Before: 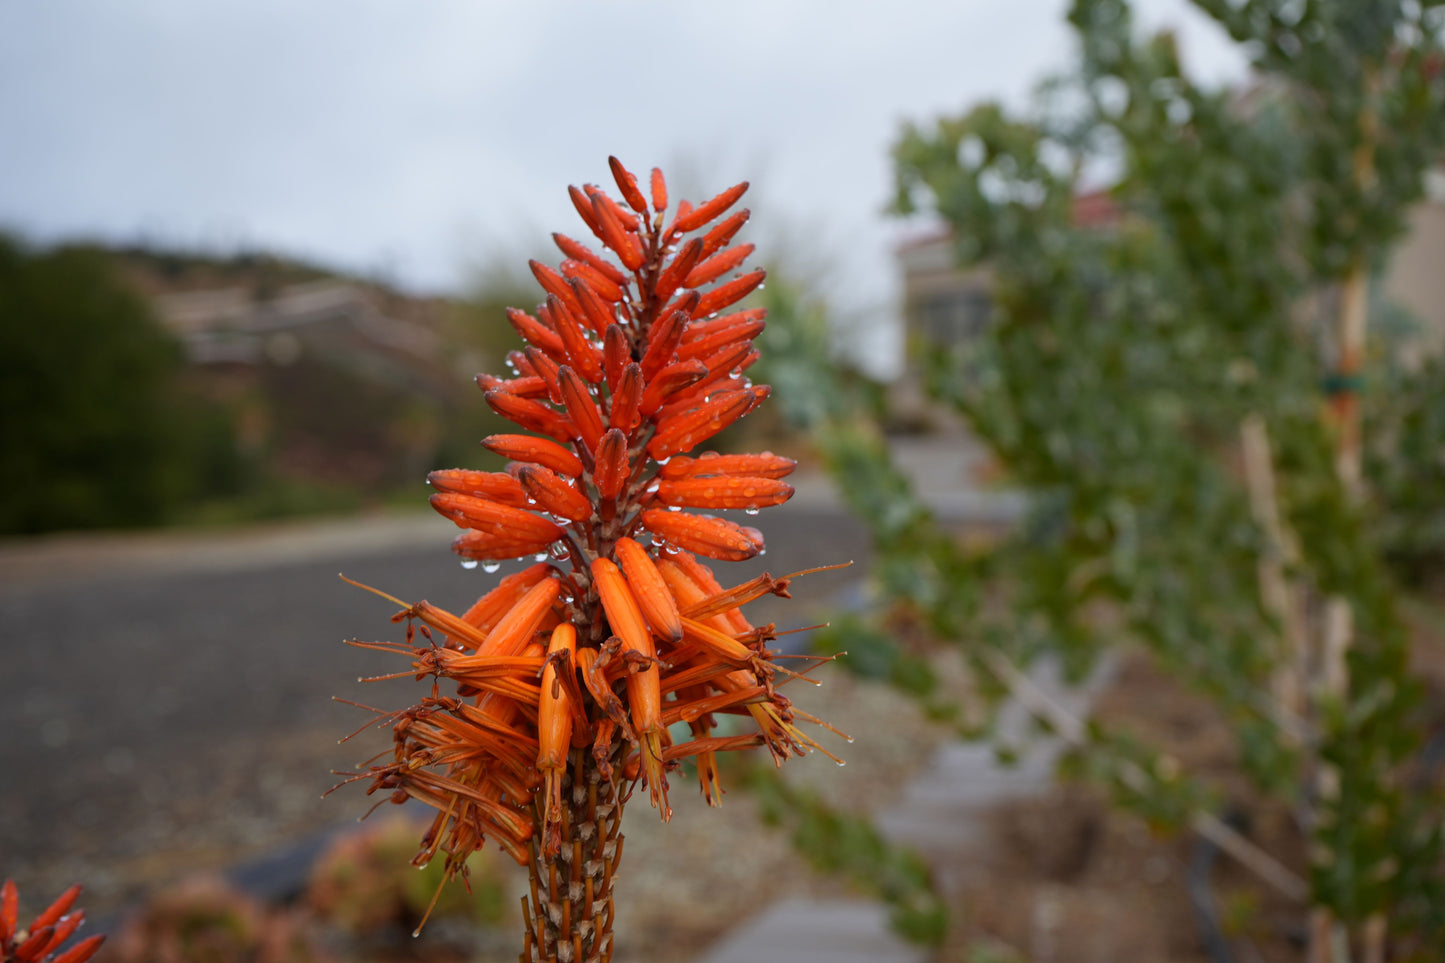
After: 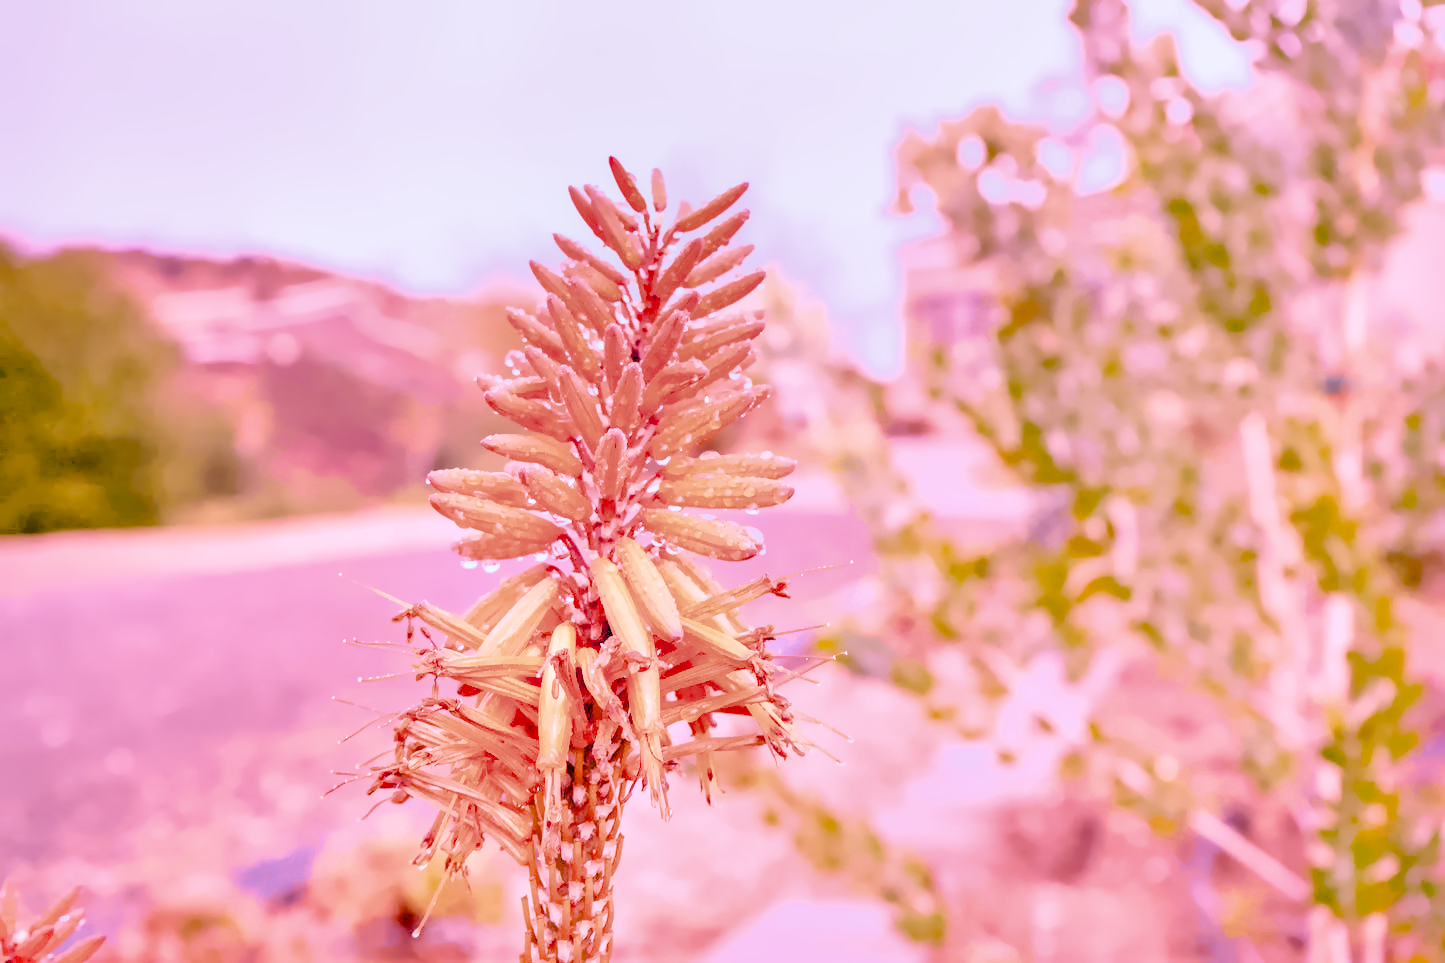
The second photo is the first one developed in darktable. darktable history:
local contrast: on, module defaults
color calibration: illuminant as shot in camera, x 0.358, y 0.373, temperature 4628.91 K
denoise (profiled): preserve shadows 1.52, scattering 0.002, a [-1, 0, 0], compensate highlight preservation false
exposure: black level correction 0, exposure 1.1 EV, compensate exposure bias true, compensate highlight preservation false
filmic rgb: black relative exposure -7.65 EV, white relative exposure 4.56 EV, hardness 3.61, contrast 1.05
haze removal: compatibility mode true, adaptive false
highlight reconstruction: on, module defaults
hot pixels: on, module defaults
lens correction: scale 1, crop 1, focal 16, aperture 5.6, distance 1000, camera "Canon EOS RP", lens "Canon RF 16mm F2.8 STM"
shadows and highlights: on, module defaults
white balance: red 2.229, blue 1.46
velvia: on, module defaults
tone equalizer "contrast tone curve: soft": -8 EV -0.417 EV, -7 EV -0.389 EV, -6 EV -0.333 EV, -5 EV -0.222 EV, -3 EV 0.222 EV, -2 EV 0.333 EV, -1 EV 0.389 EV, +0 EV 0.417 EV, edges refinement/feathering 500, mask exposure compensation -1.57 EV, preserve details no
contrast equalizer "clarity": octaves 7, y [[0.6 ×6], [0.55 ×6], [0 ×6], [0 ×6], [0 ×6]]
color balance rgb "basic colorfulness: vibrant colors": perceptual saturation grading › global saturation 20%, perceptual saturation grading › highlights -25%, perceptual saturation grading › shadows 50%
